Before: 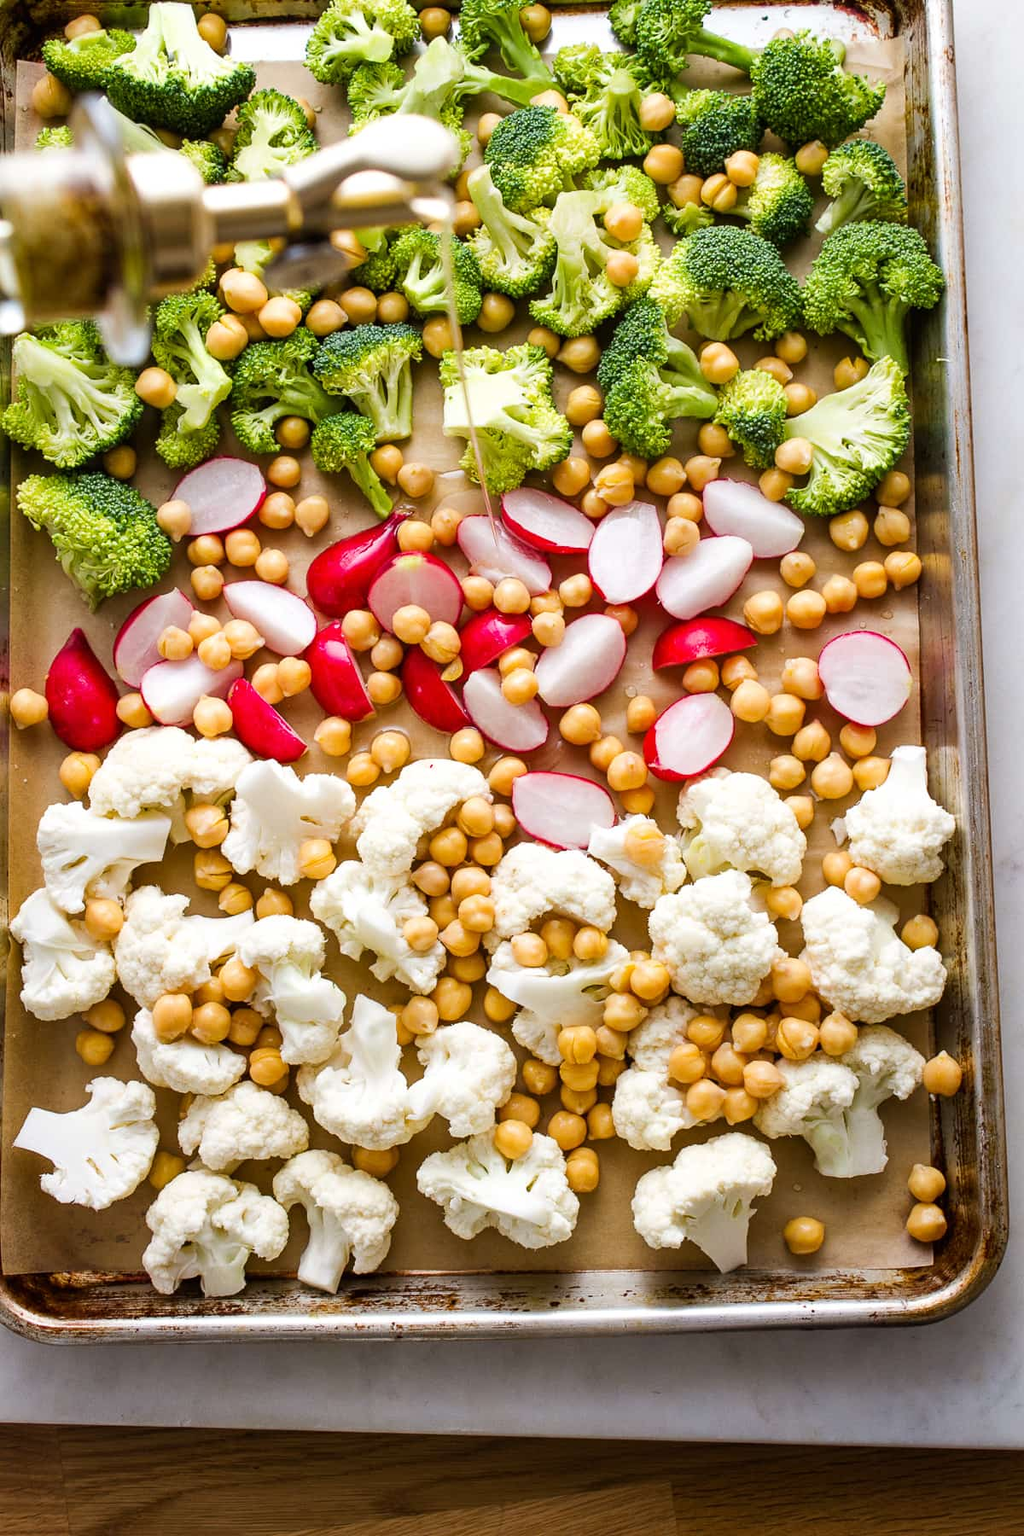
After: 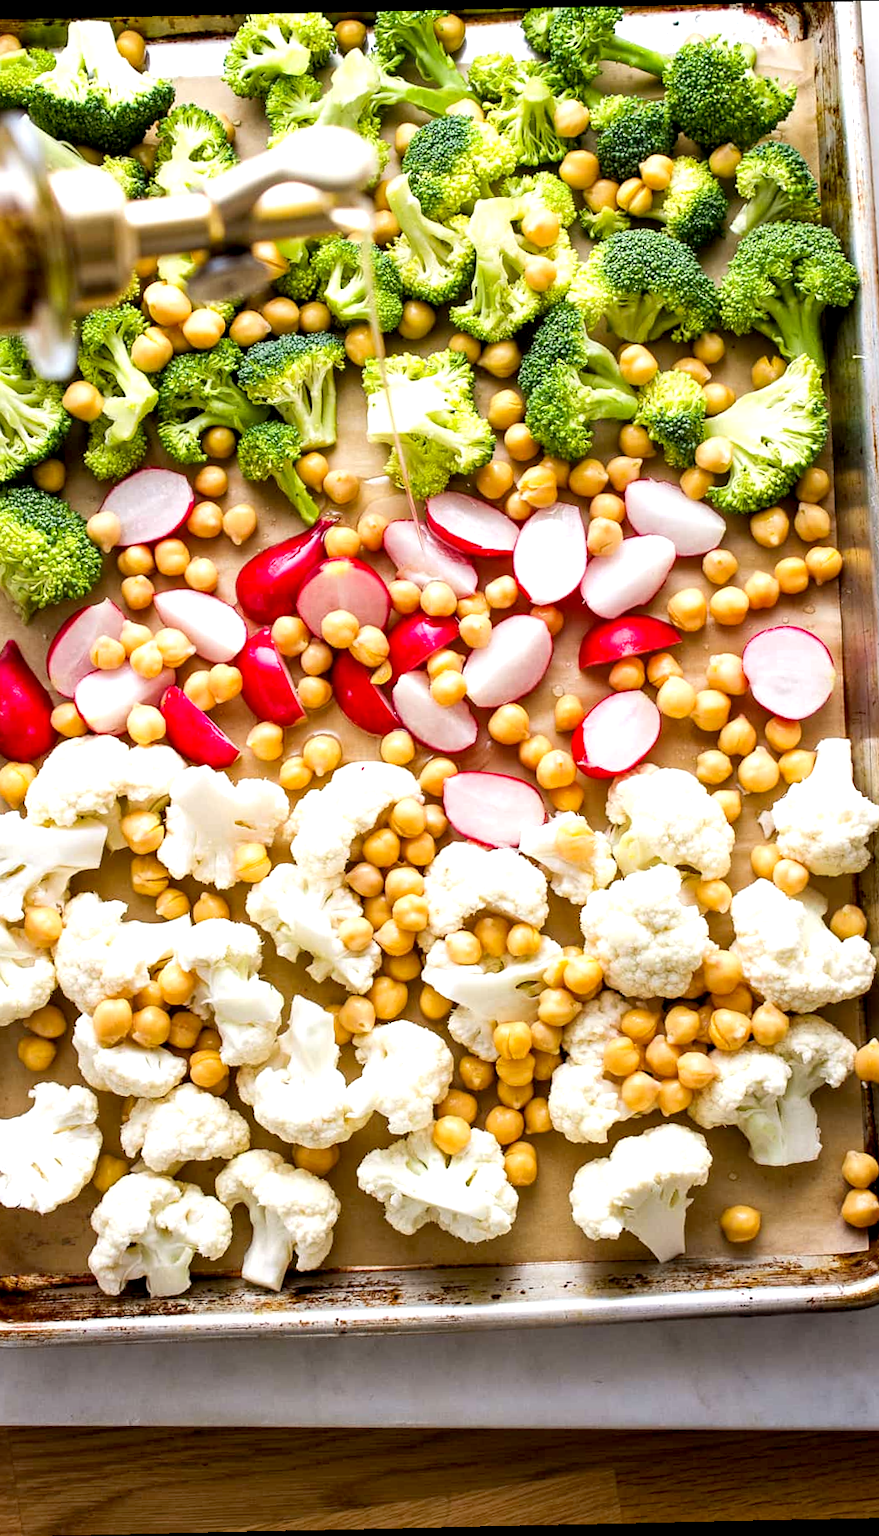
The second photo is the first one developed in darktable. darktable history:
rotate and perspective: rotation -1.24°, automatic cropping off
crop: left 7.598%, right 7.873%
exposure: black level correction 0.005, exposure 0.417 EV, compensate highlight preservation false
